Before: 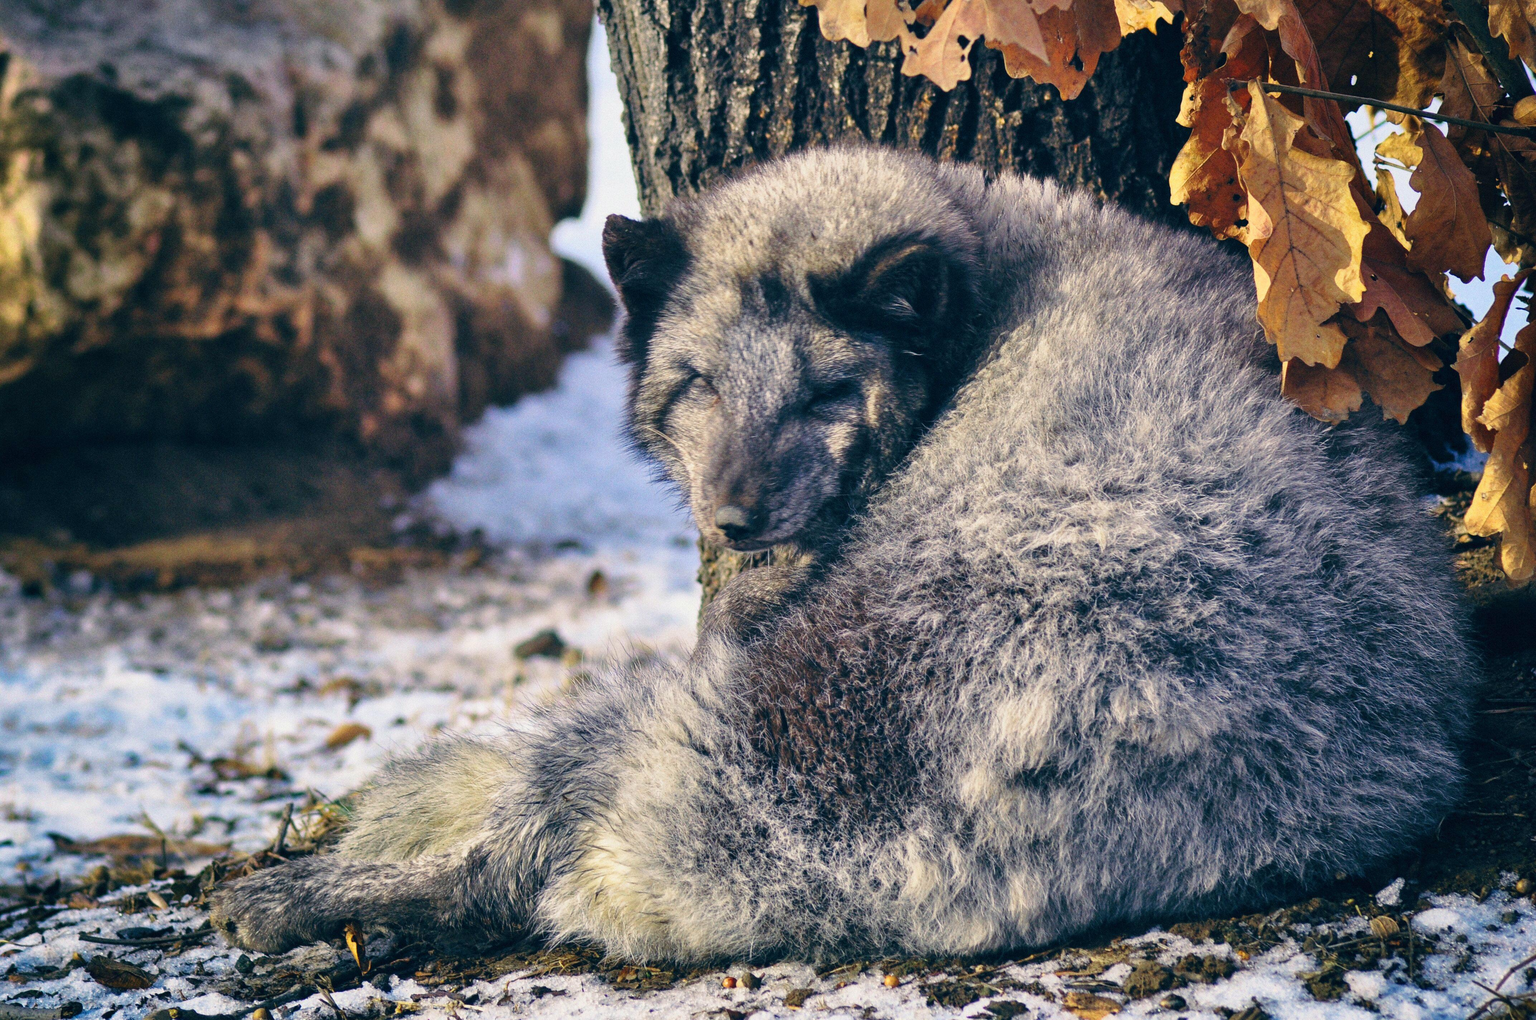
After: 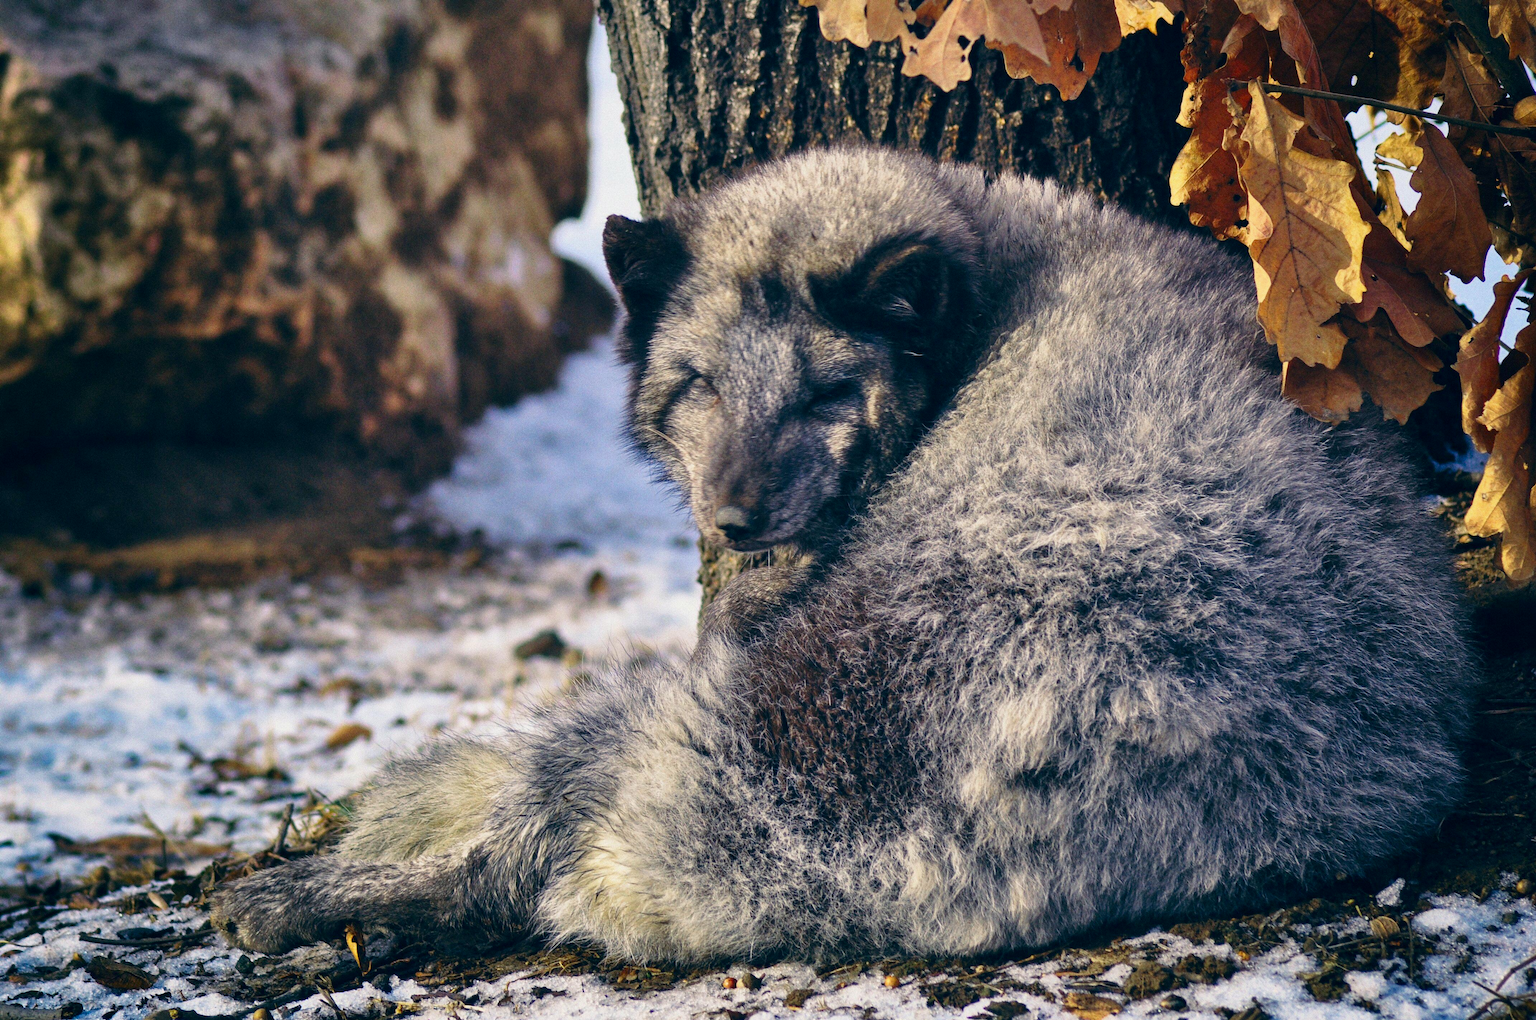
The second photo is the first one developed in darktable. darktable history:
contrast brightness saturation: brightness -0.09
